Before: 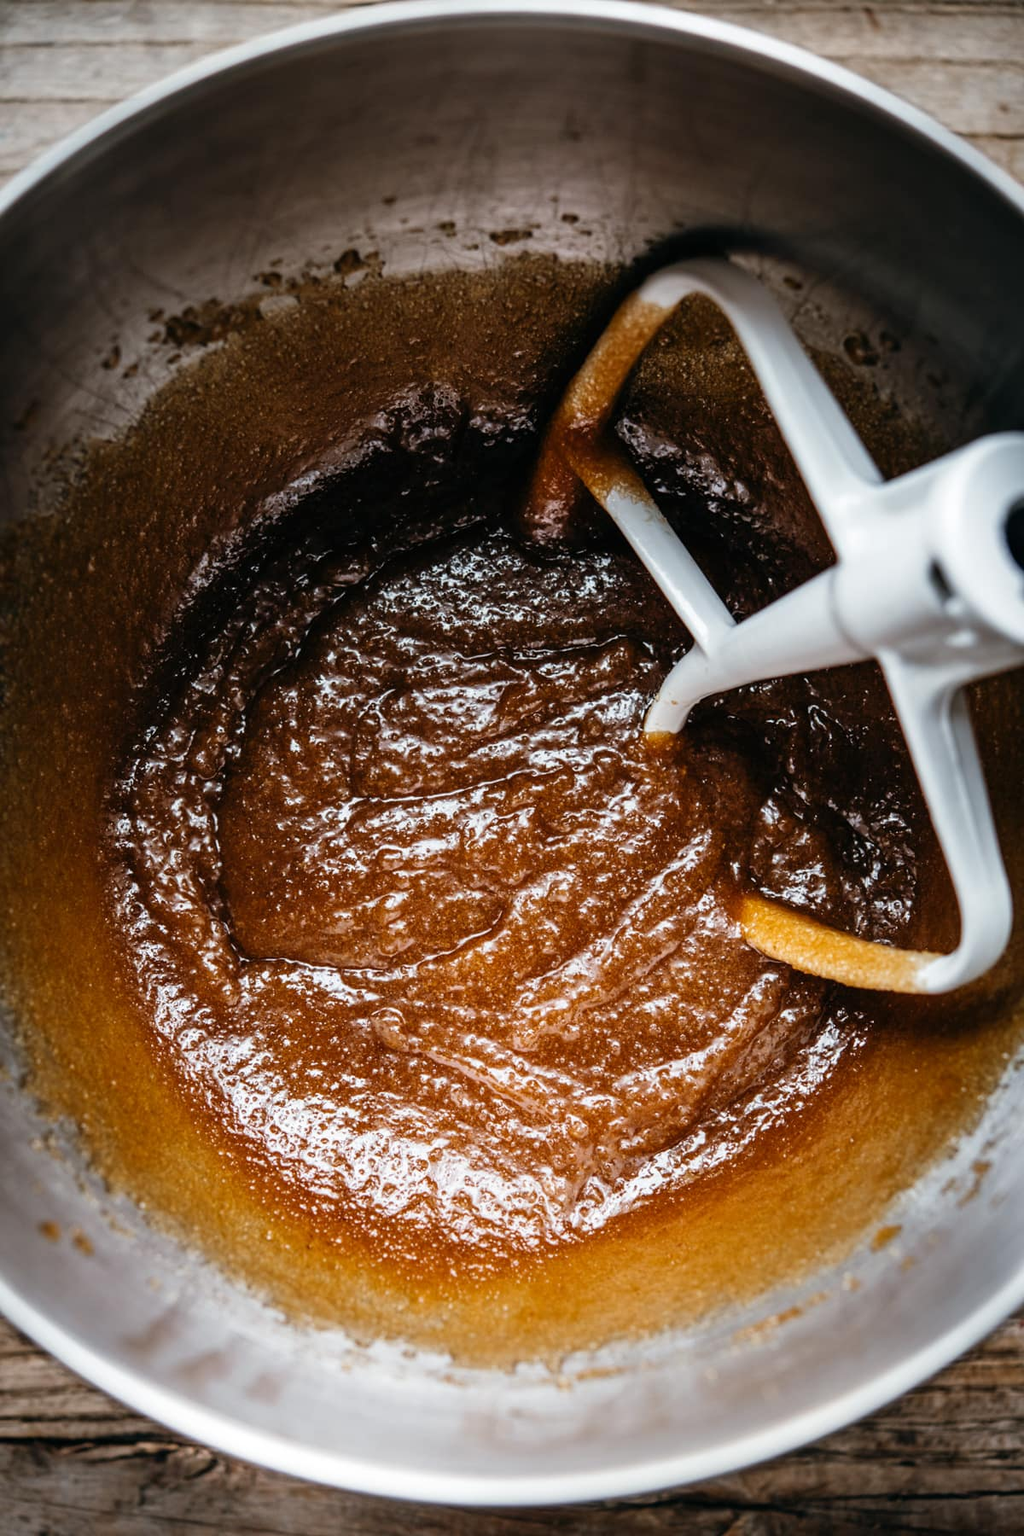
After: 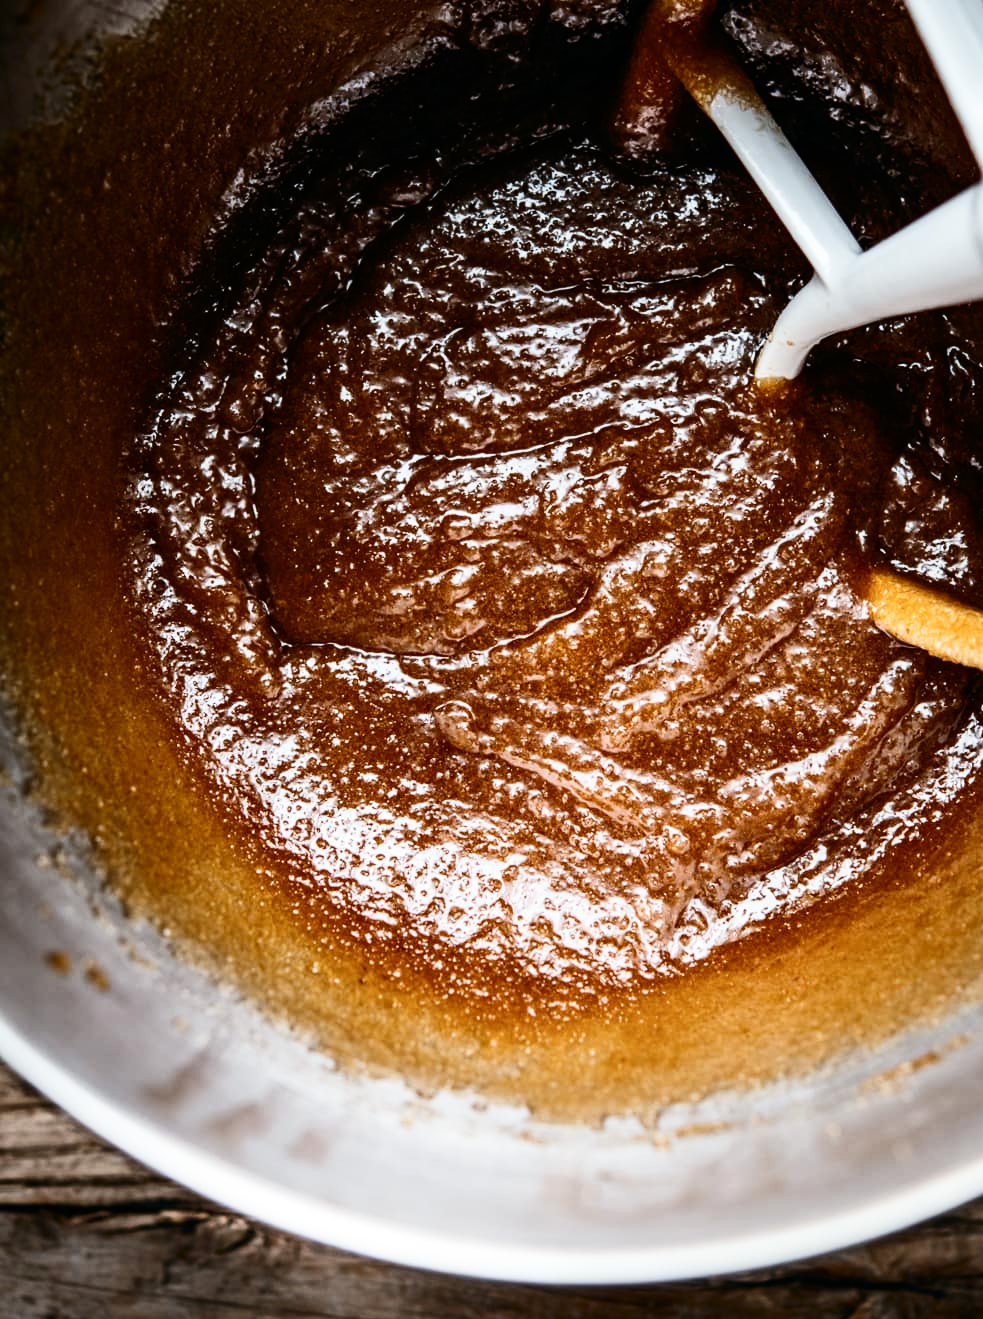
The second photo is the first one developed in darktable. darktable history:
crop: top 26.721%, right 18.052%
contrast brightness saturation: contrast 0.271
